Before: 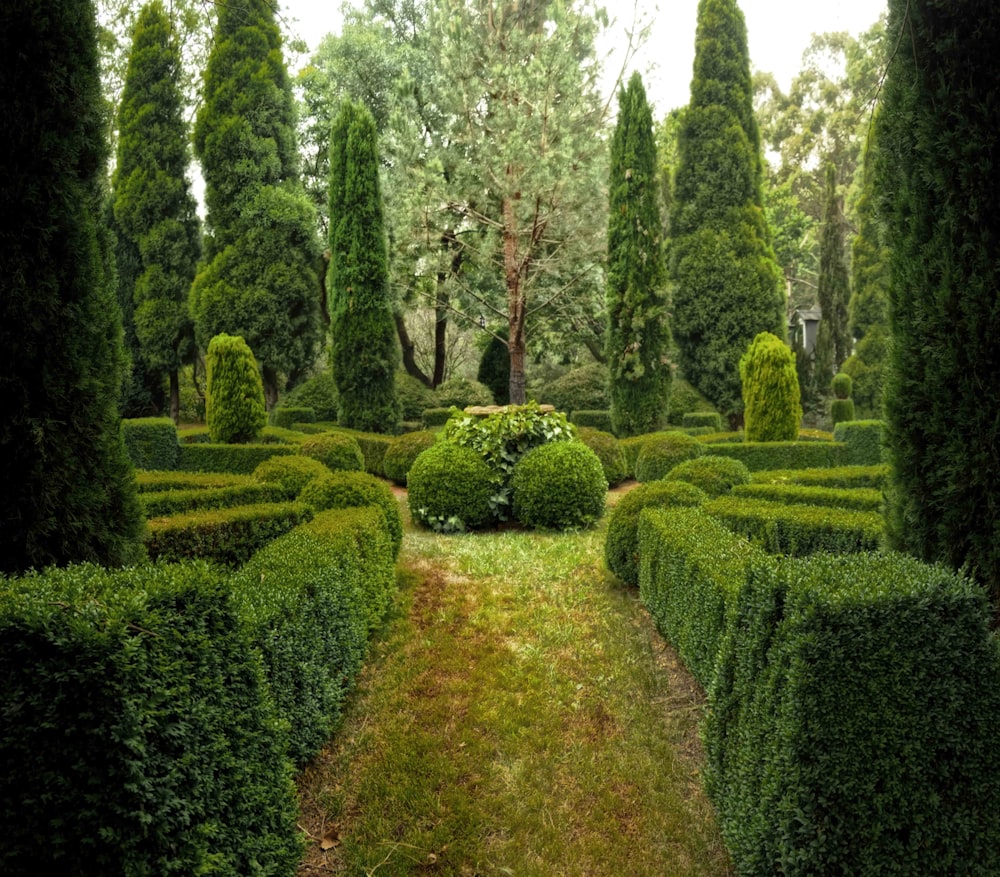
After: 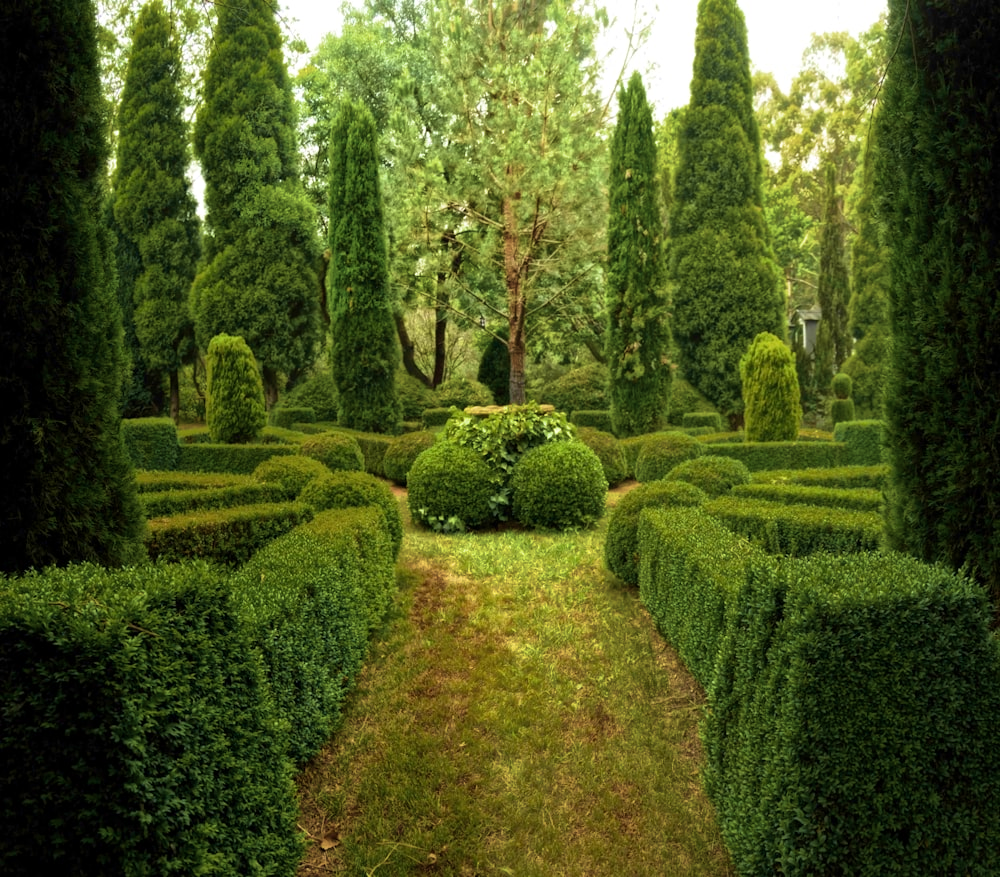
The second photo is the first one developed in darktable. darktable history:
velvia: strength 74.6%
